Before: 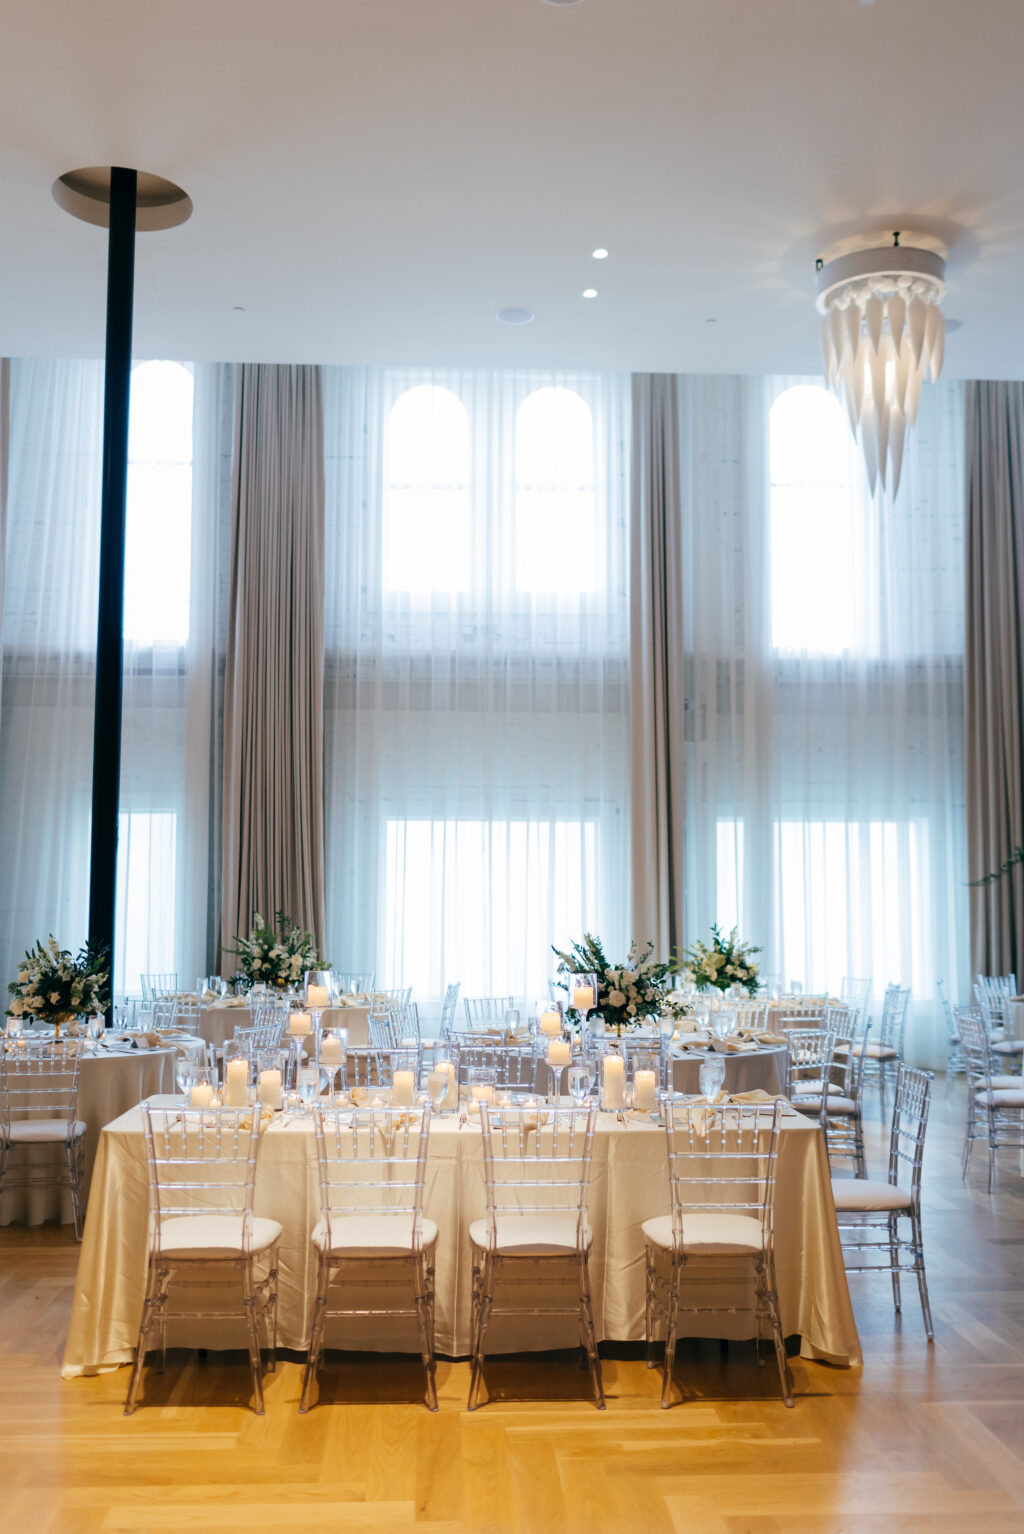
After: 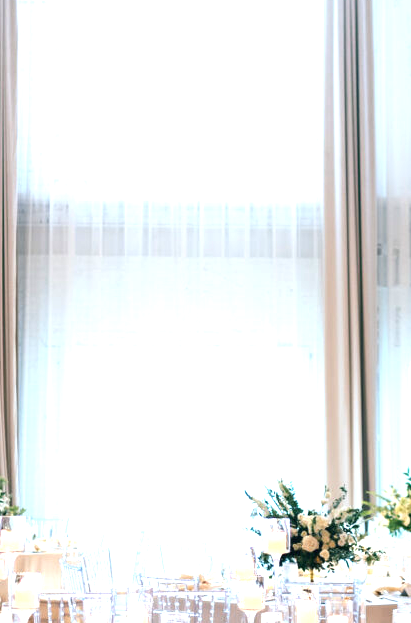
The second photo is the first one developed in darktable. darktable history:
crop: left 30.072%, top 29.726%, right 29.711%, bottom 29.626%
exposure: black level correction 0, exposure 1.2 EV, compensate highlight preservation false
